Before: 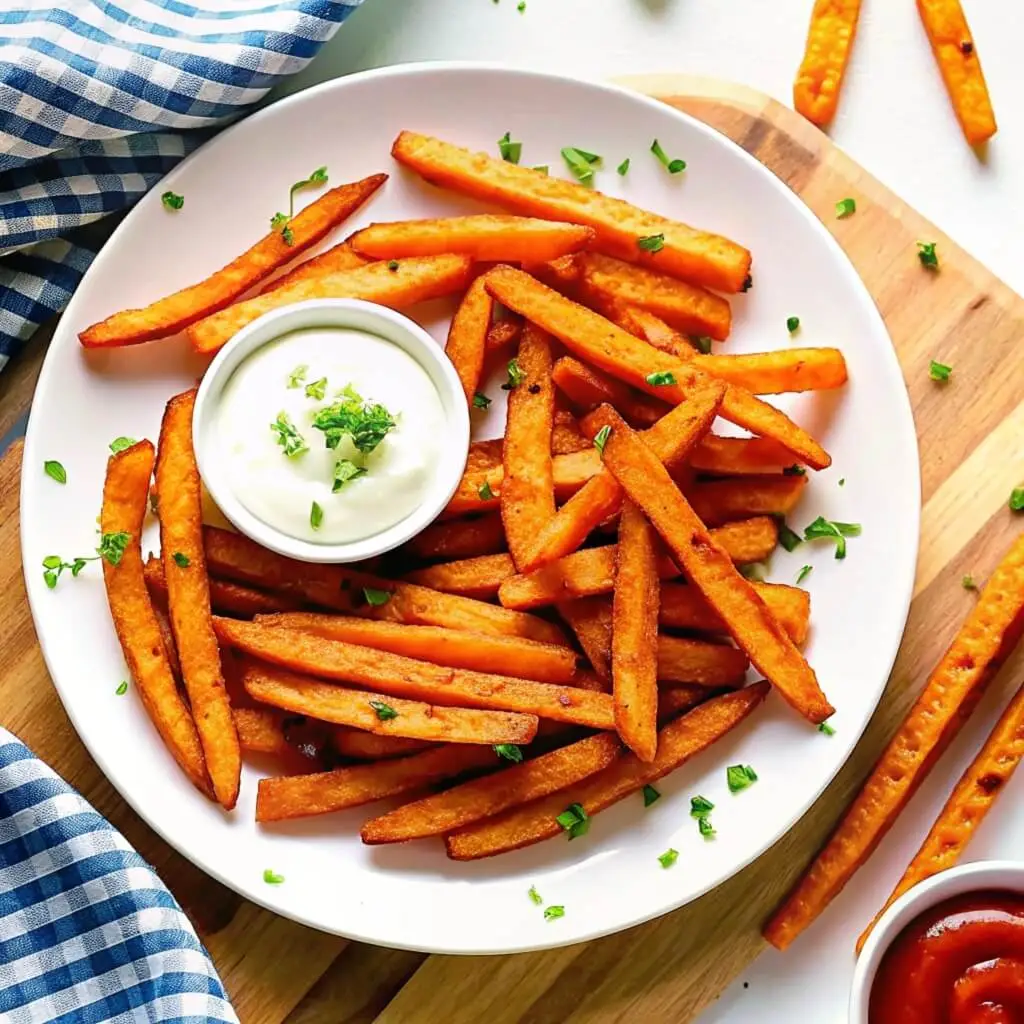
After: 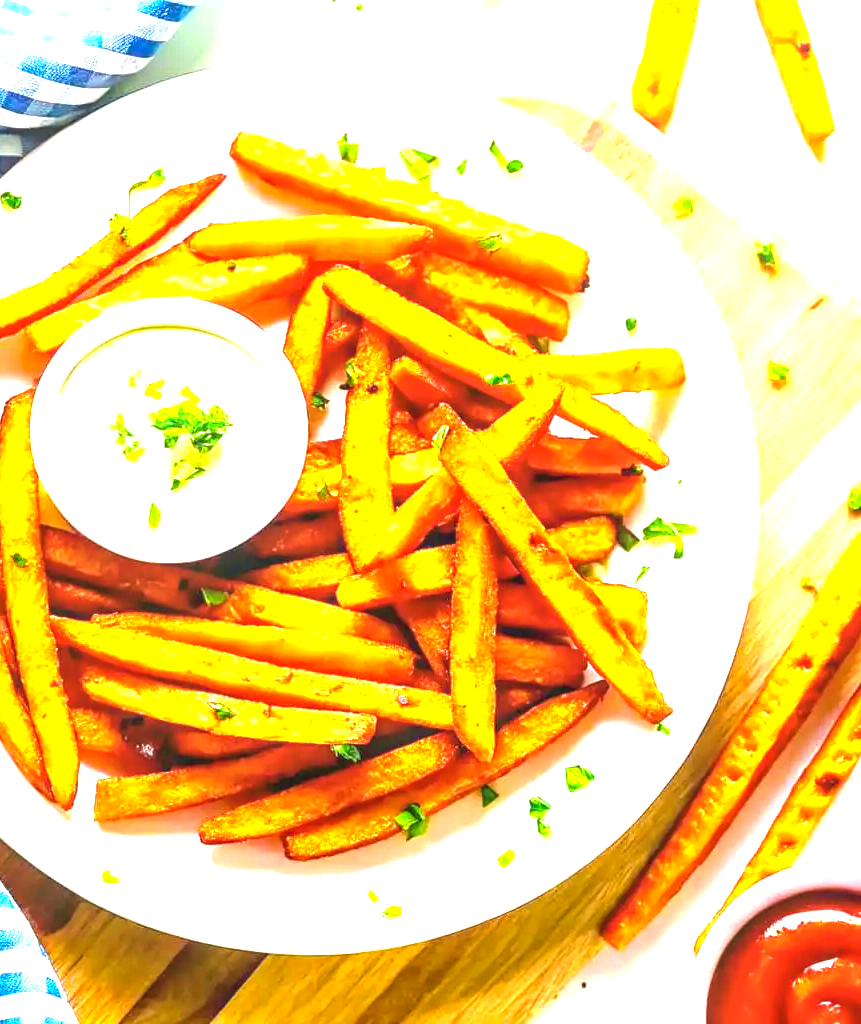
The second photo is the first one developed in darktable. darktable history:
crop: left 15.837%
color balance rgb: perceptual saturation grading › global saturation 0.005%, perceptual brilliance grading › global brilliance 12.106%, global vibrance 40.544%
local contrast: on, module defaults
exposure: black level correction 0, exposure 1.504 EV, compensate exposure bias true, compensate highlight preservation false
